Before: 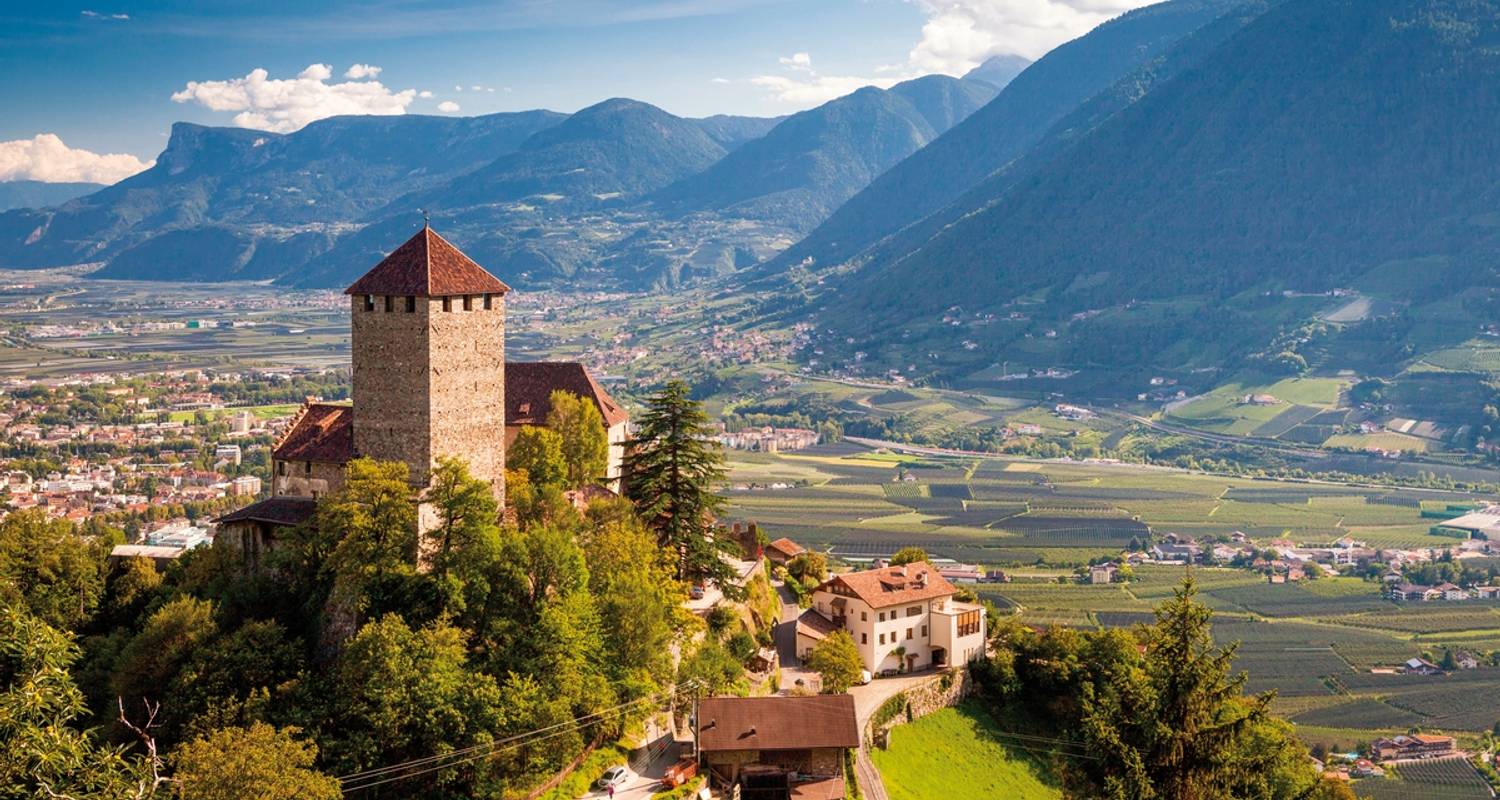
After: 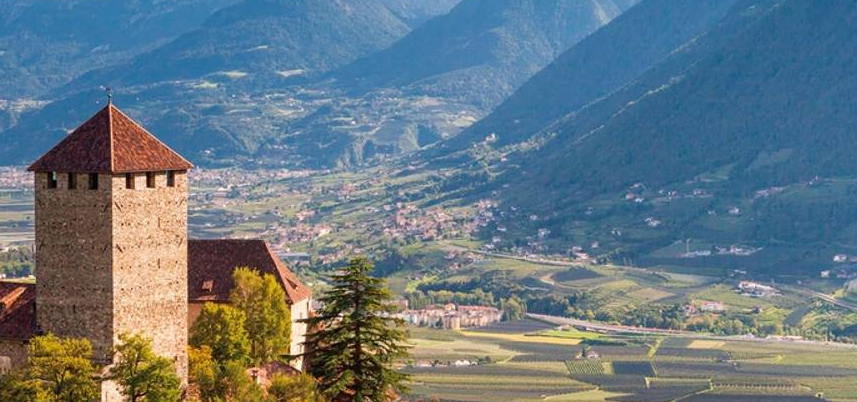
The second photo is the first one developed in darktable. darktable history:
crop: left 21.145%, top 15.487%, right 21.686%, bottom 34.177%
